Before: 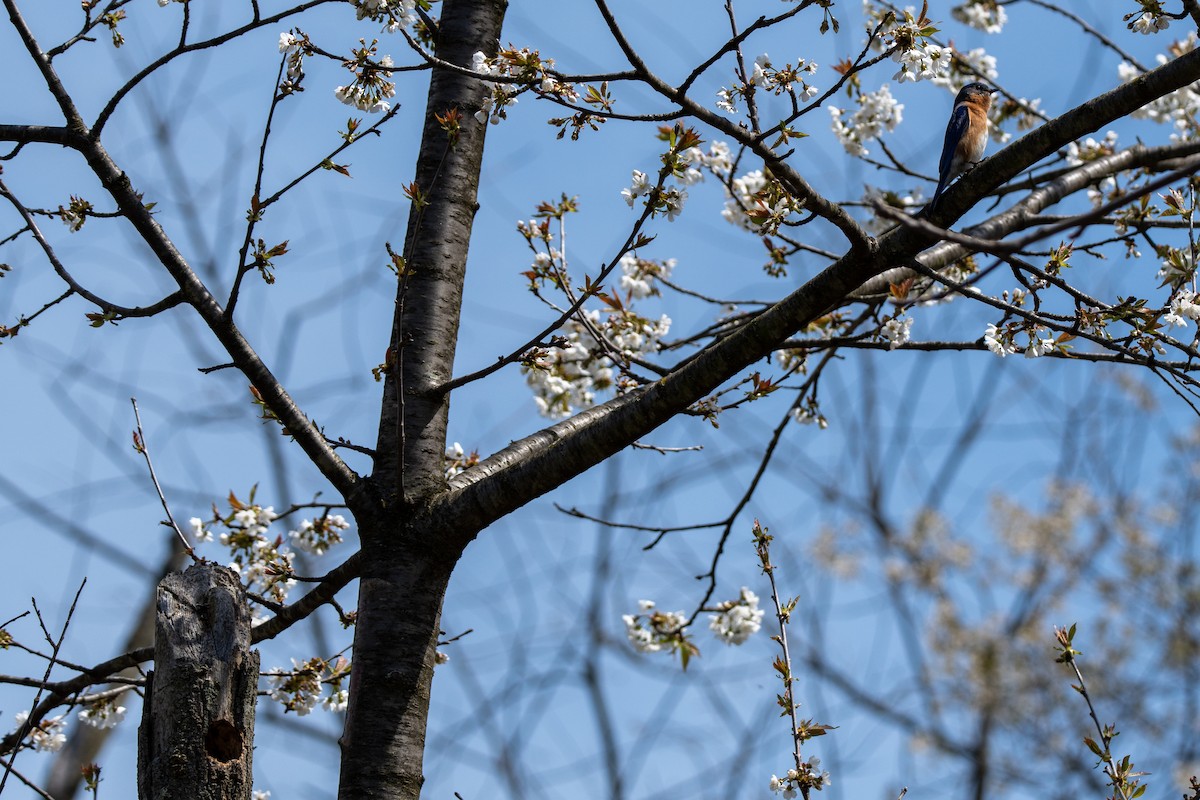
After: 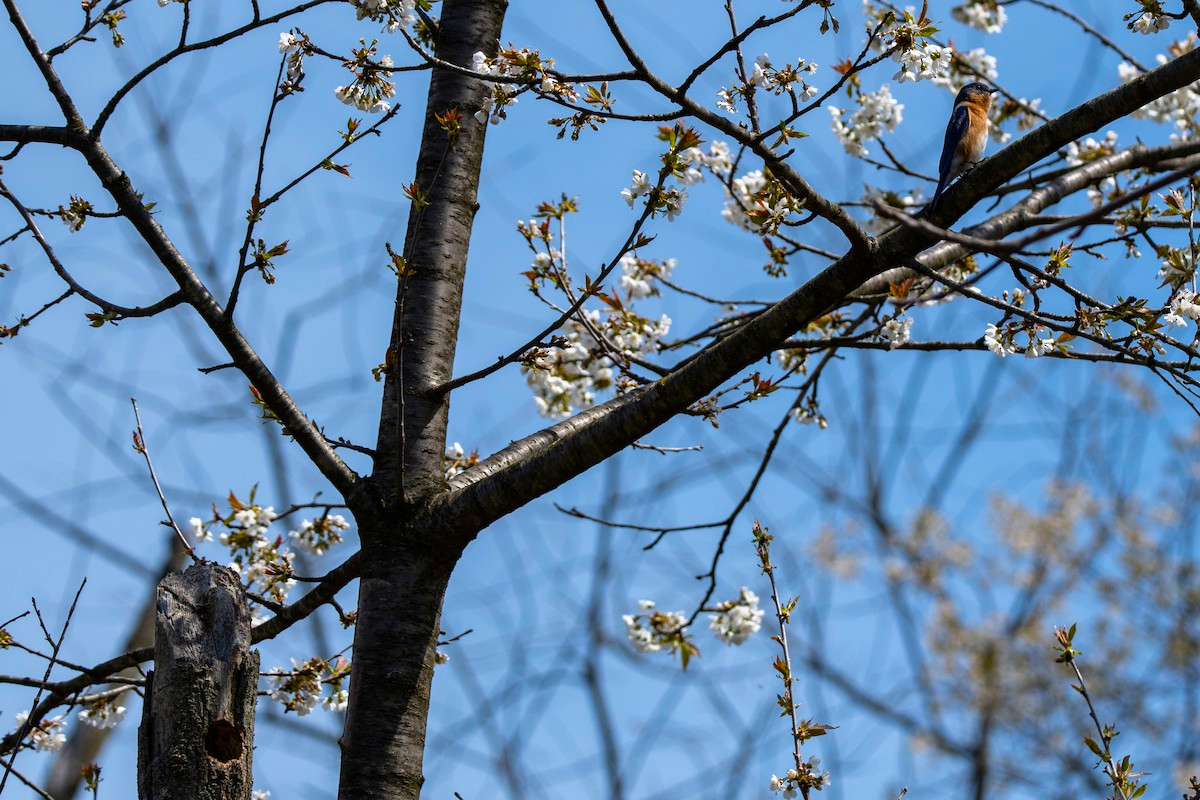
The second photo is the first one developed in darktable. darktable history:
shadows and highlights: radius 264.75, soften with gaussian
color balance rgb: perceptual saturation grading › global saturation 20%, global vibrance 20%
